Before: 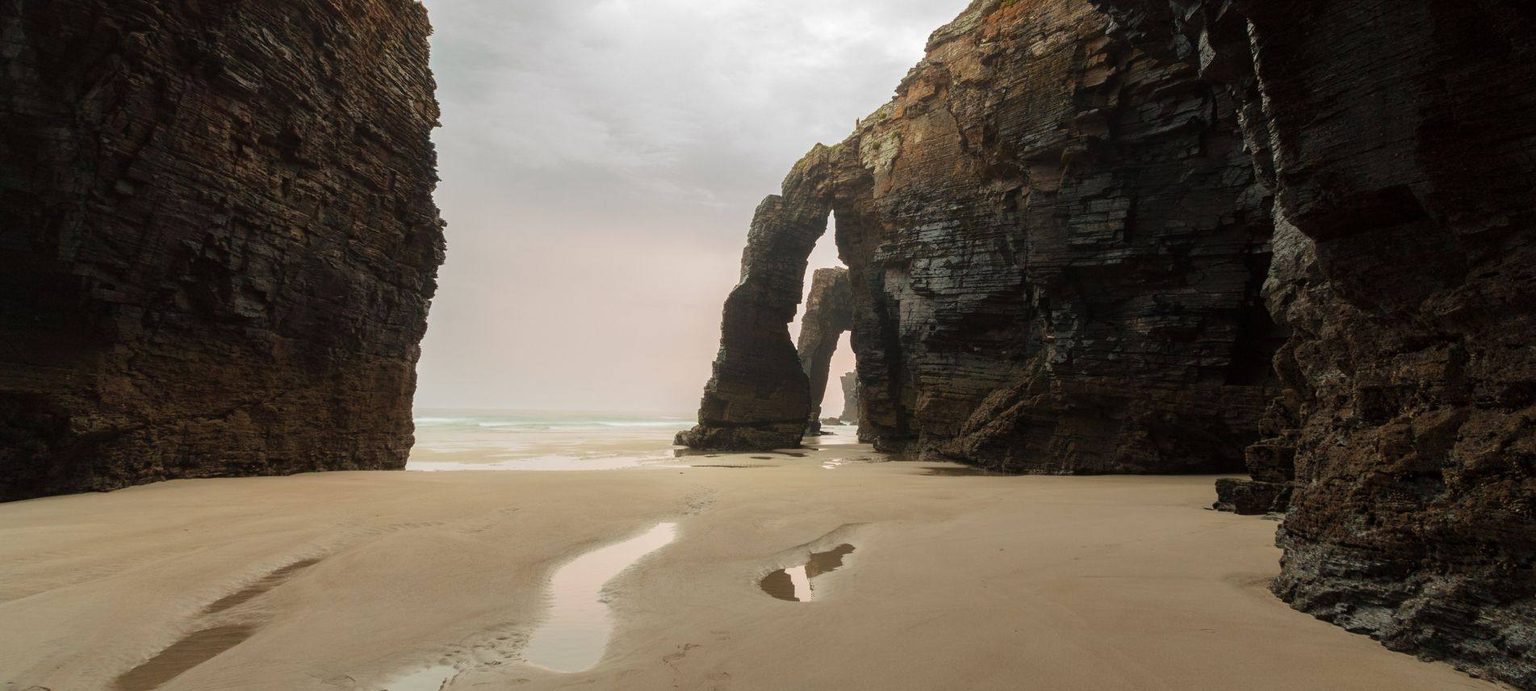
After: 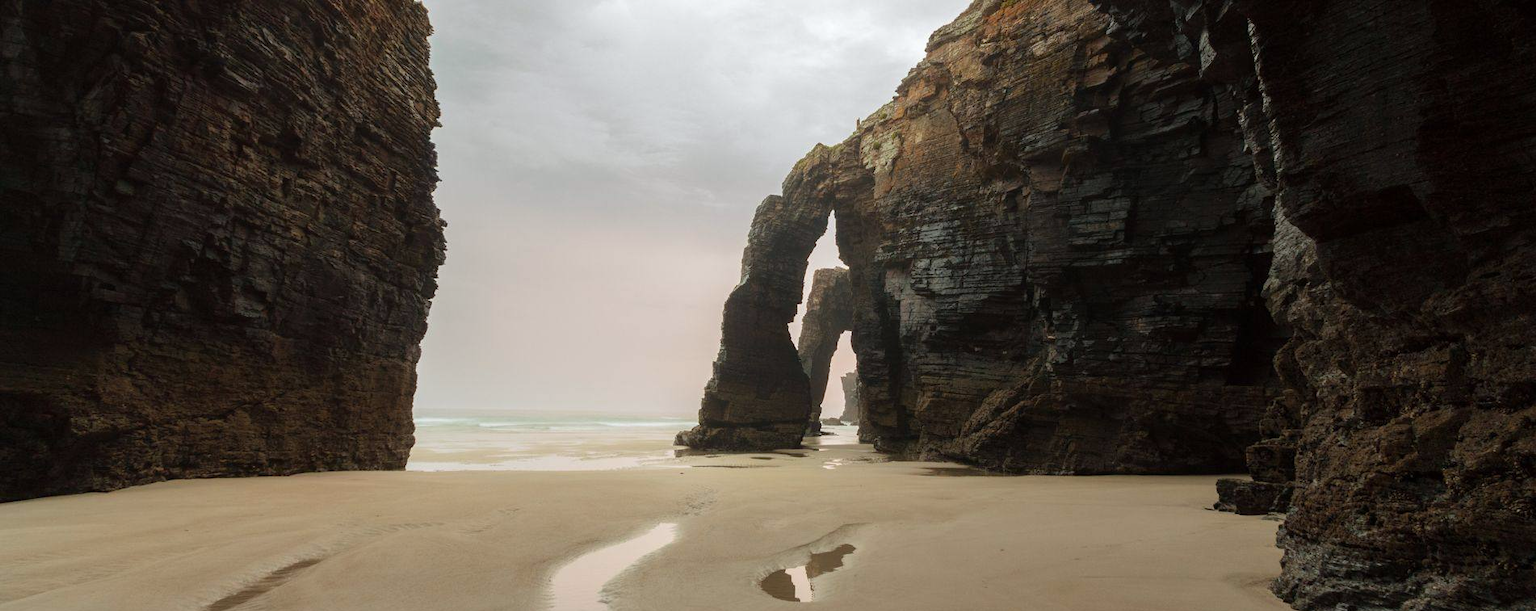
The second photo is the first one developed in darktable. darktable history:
white balance: red 0.986, blue 1.01
crop and rotate: top 0%, bottom 11.49%
